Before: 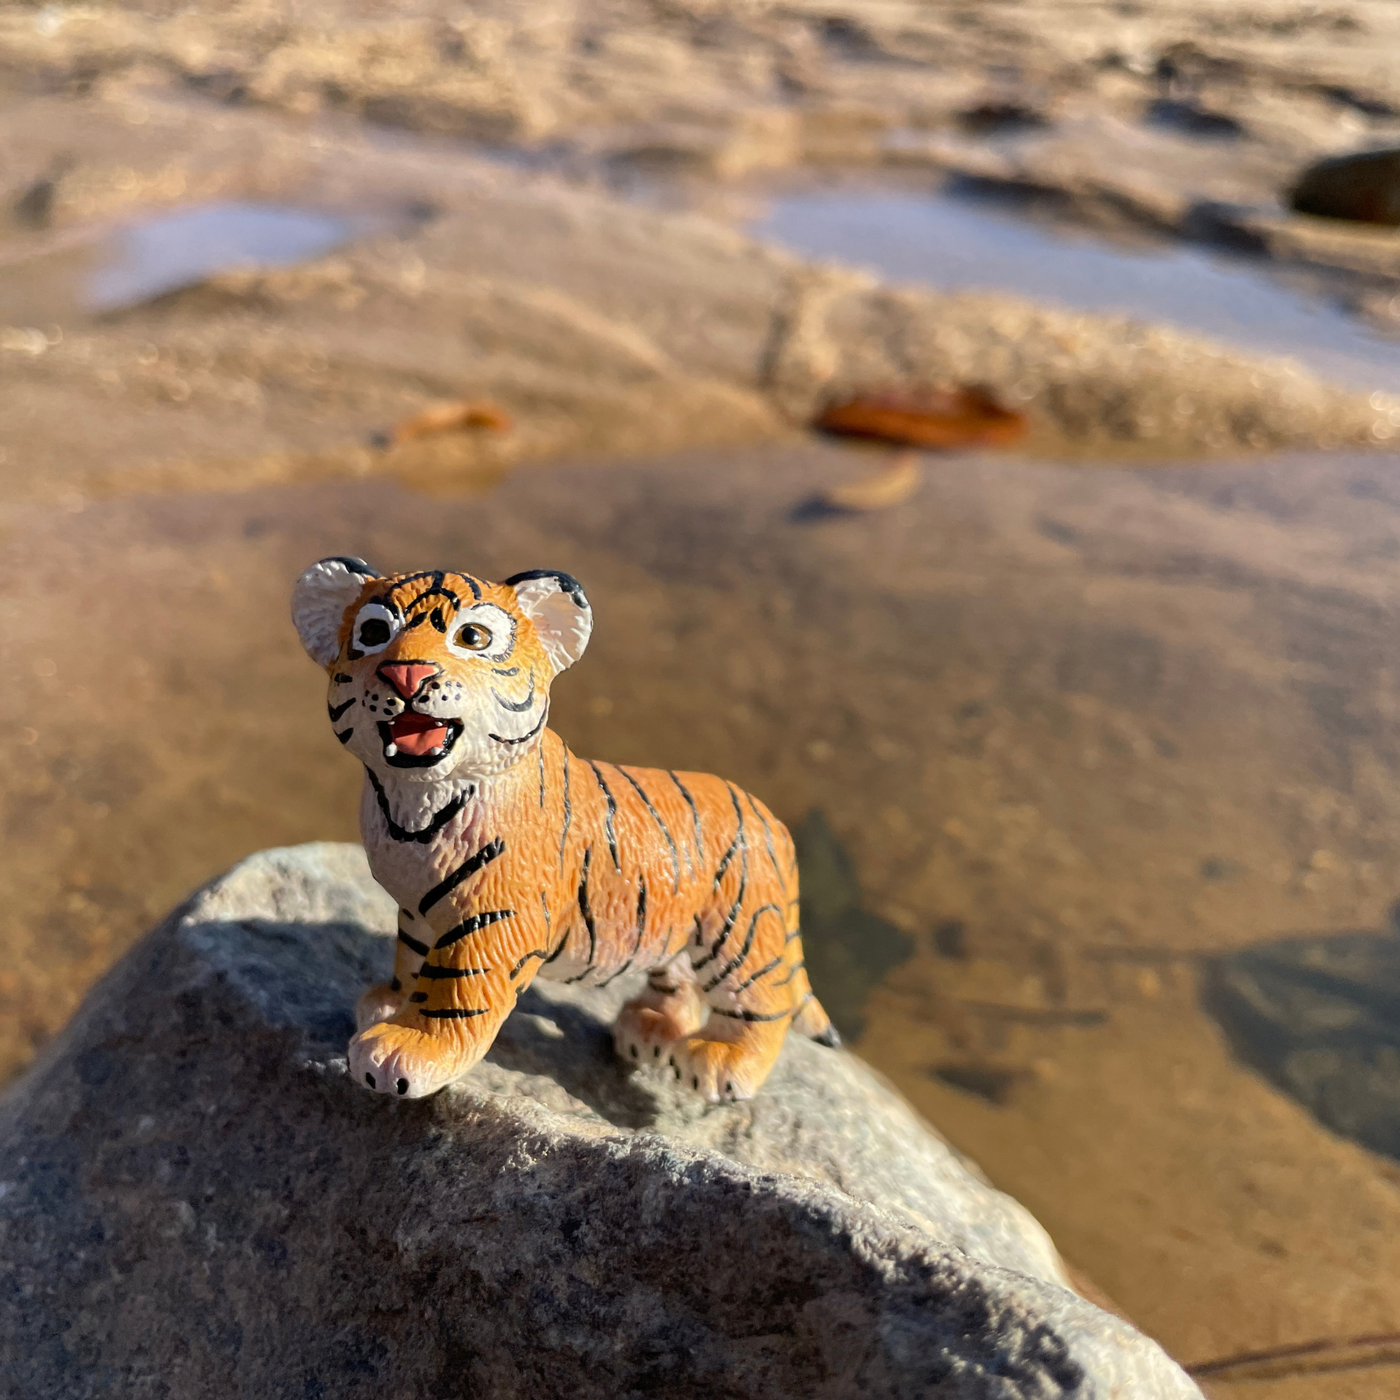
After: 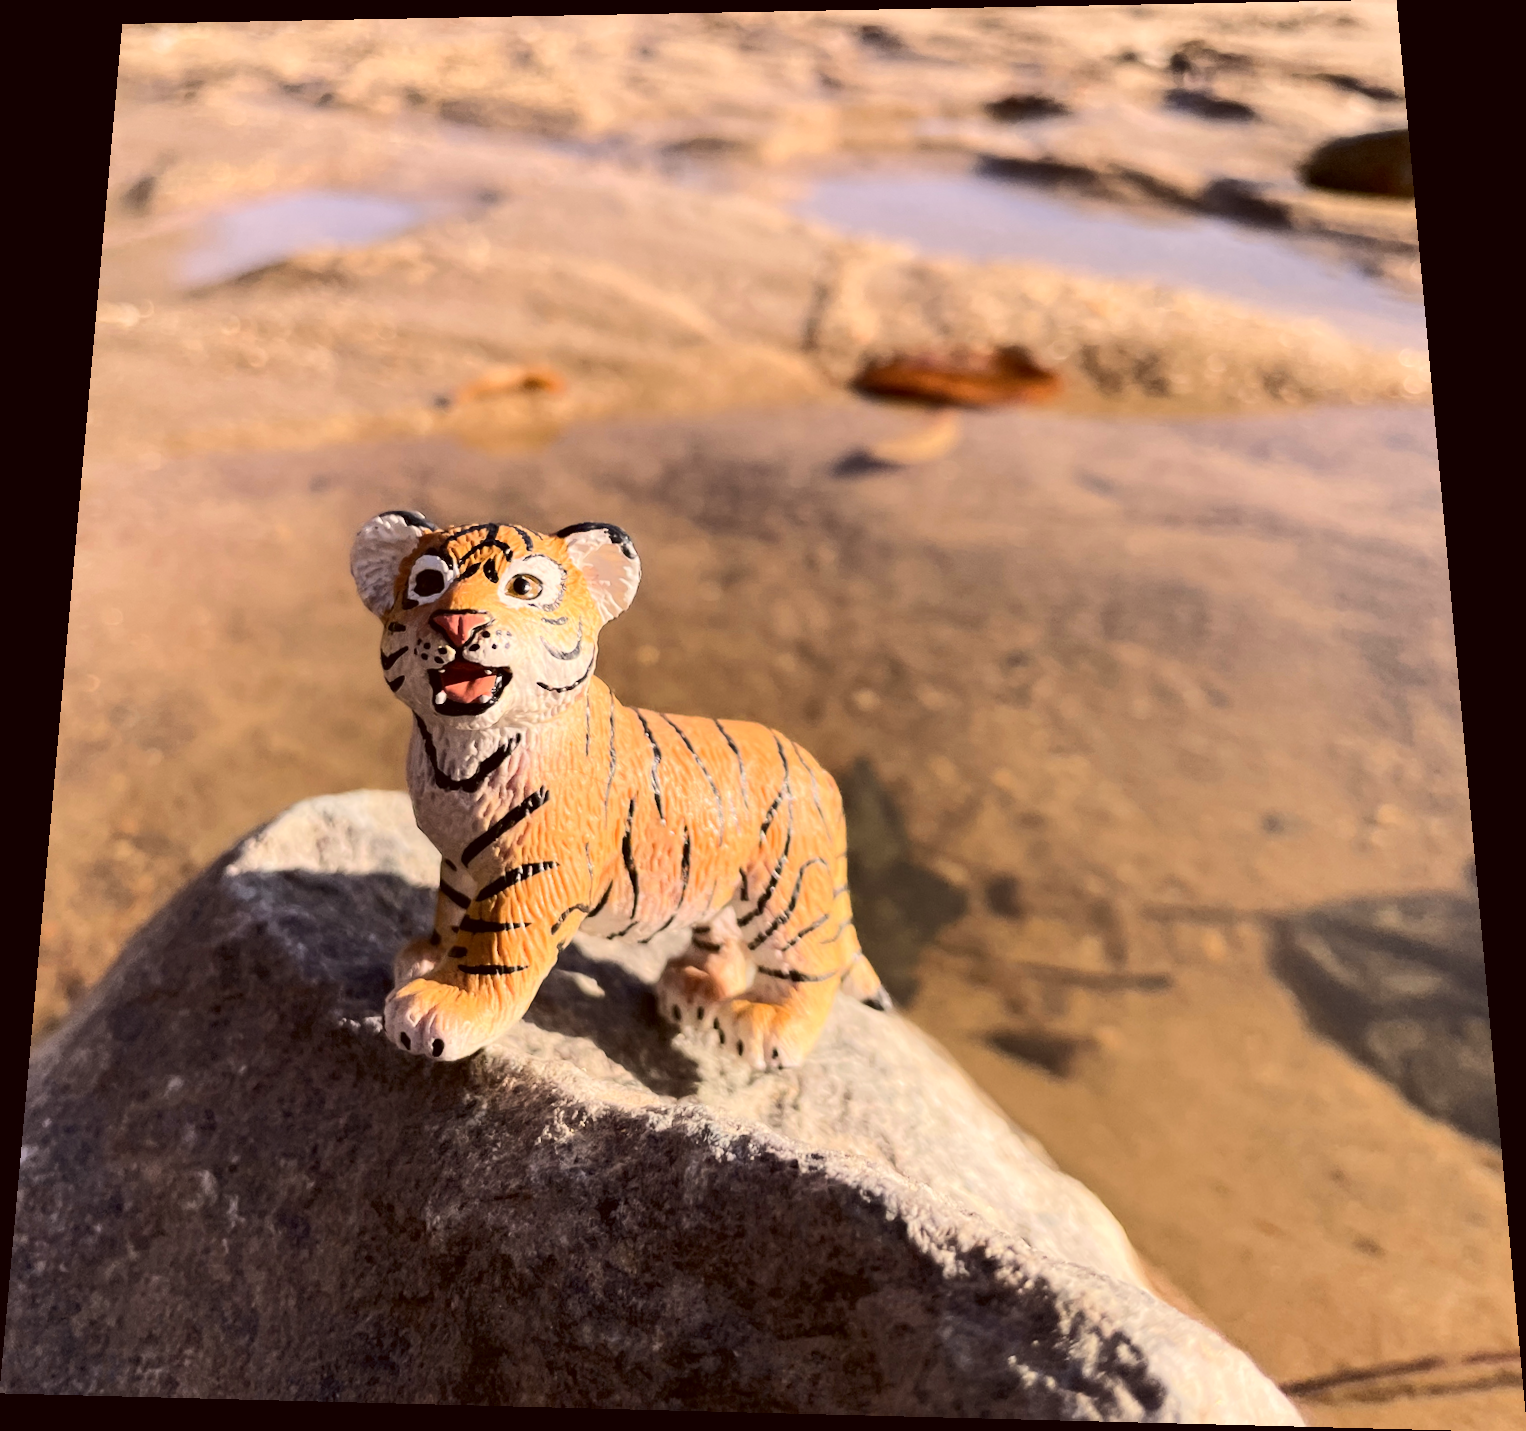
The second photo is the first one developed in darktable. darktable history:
rotate and perspective: rotation 0.128°, lens shift (vertical) -0.181, lens shift (horizontal) -0.044, shear 0.001, automatic cropping off
color correction: highlights a* 10.21, highlights b* 9.79, shadows a* 8.61, shadows b* 7.88, saturation 0.8
rgb curve: curves: ch0 [(0, 0) (0.284, 0.292) (0.505, 0.644) (1, 1)], compensate middle gray true
